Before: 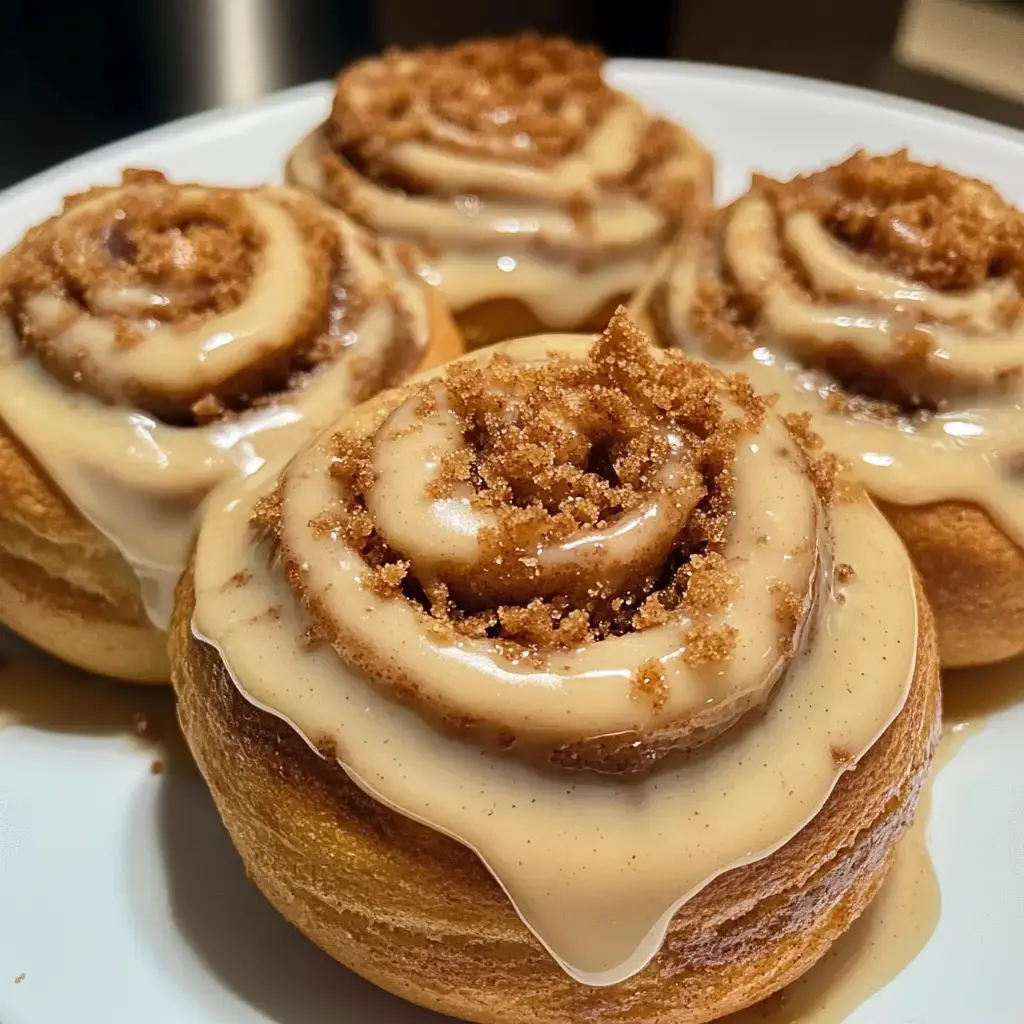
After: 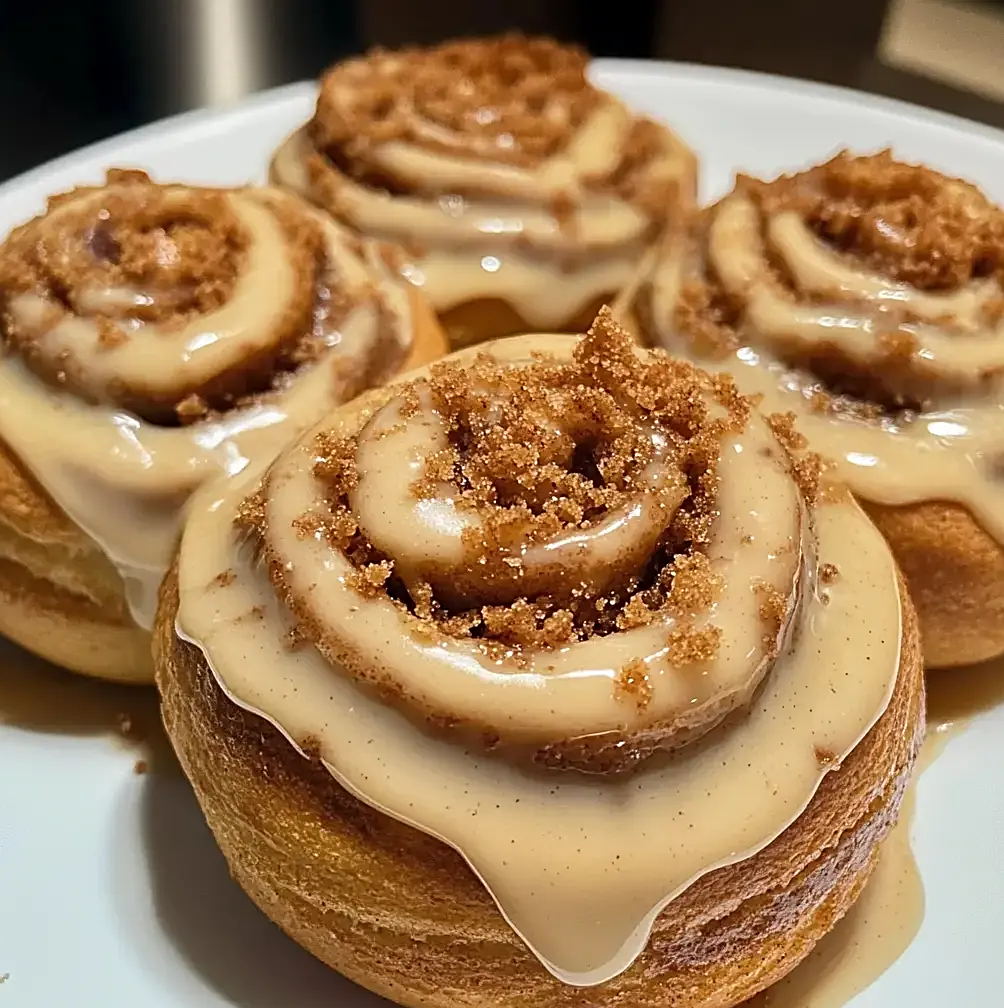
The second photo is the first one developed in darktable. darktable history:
crop: left 1.652%, right 0.282%, bottom 1.508%
exposure: compensate highlight preservation false
sharpen: on, module defaults
